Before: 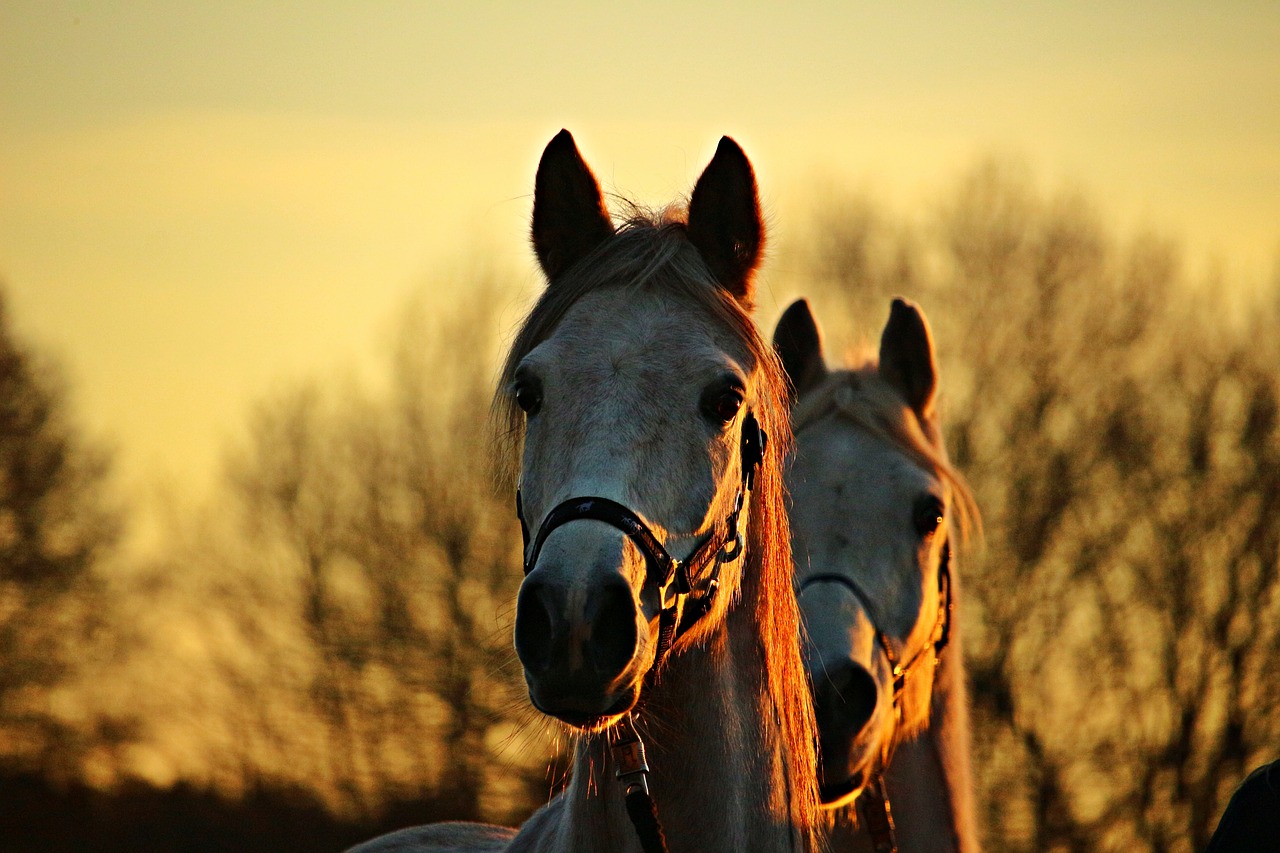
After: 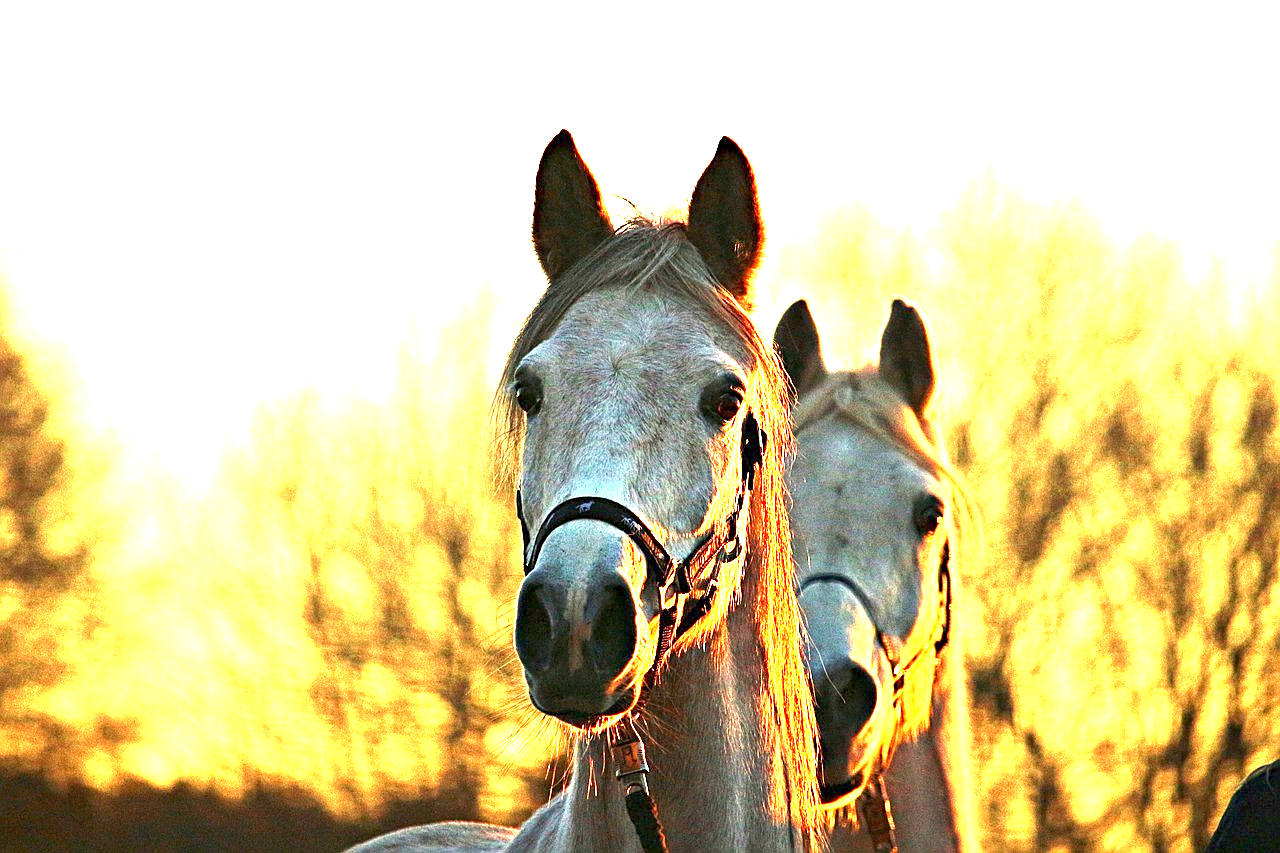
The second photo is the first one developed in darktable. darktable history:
exposure: exposure 2.945 EV, compensate exposure bias true, compensate highlight preservation false
sharpen: on, module defaults
